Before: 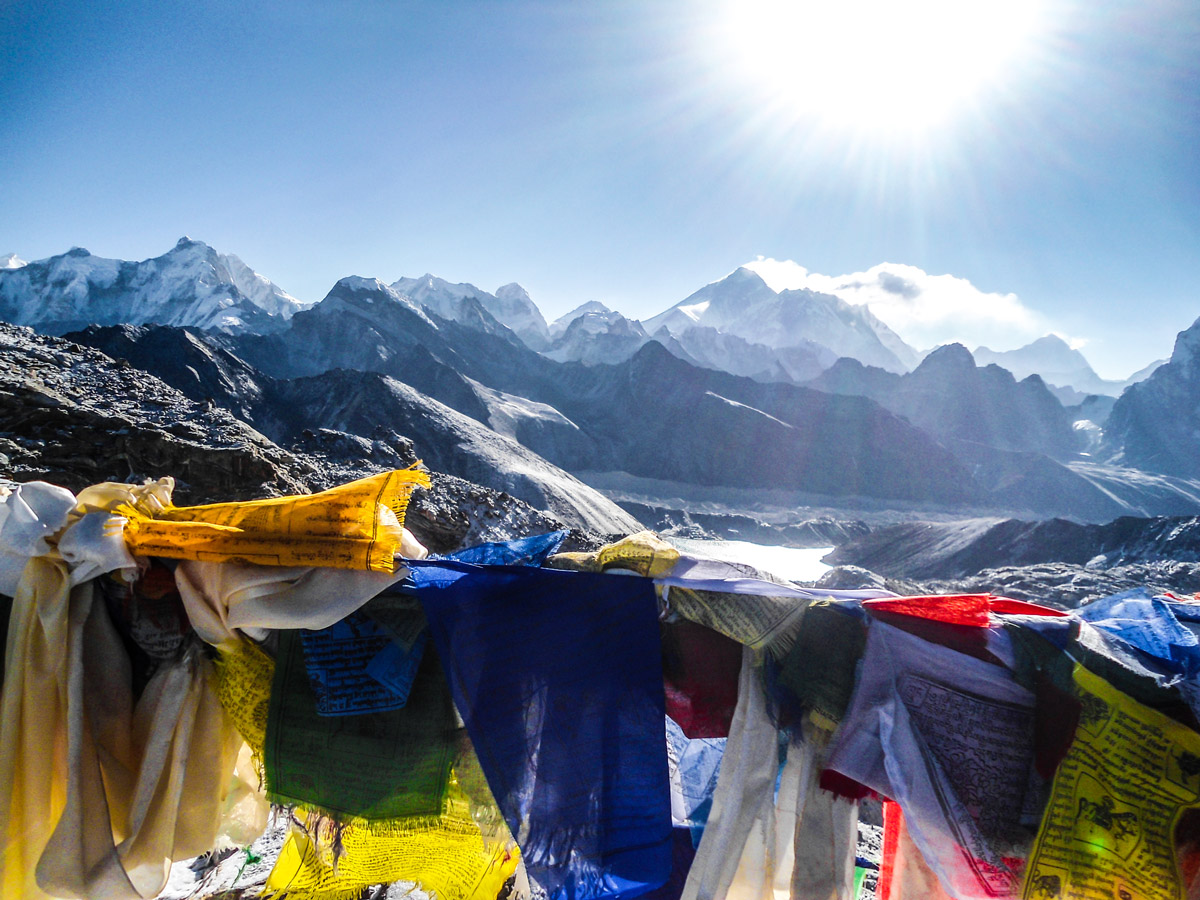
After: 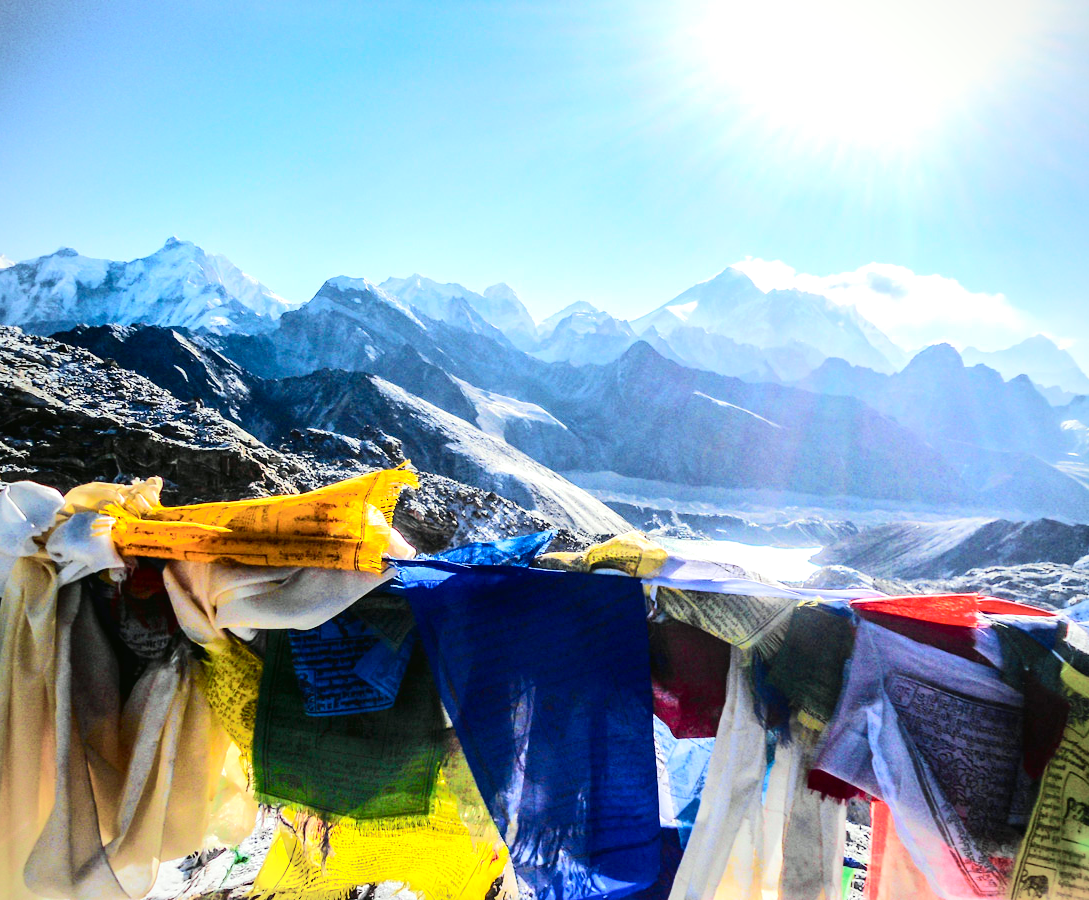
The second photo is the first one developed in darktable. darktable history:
tone curve: curves: ch0 [(0, 0.017) (0.091, 0.04) (0.296, 0.276) (0.439, 0.482) (0.64, 0.729) (0.785, 0.817) (0.995, 0.917)]; ch1 [(0, 0) (0.384, 0.365) (0.463, 0.447) (0.486, 0.474) (0.503, 0.497) (0.526, 0.52) (0.555, 0.564) (0.578, 0.589) (0.638, 0.66) (0.766, 0.773) (1, 1)]; ch2 [(0, 0) (0.374, 0.344) (0.446, 0.443) (0.501, 0.509) (0.528, 0.522) (0.569, 0.593) (0.61, 0.646) (0.666, 0.688) (1, 1)], color space Lab, independent channels
exposure: black level correction 0, exposure 0.93 EV, compensate highlight preservation false
crop and rotate: left 1.07%, right 8.097%
vignetting: brightness -0.21
